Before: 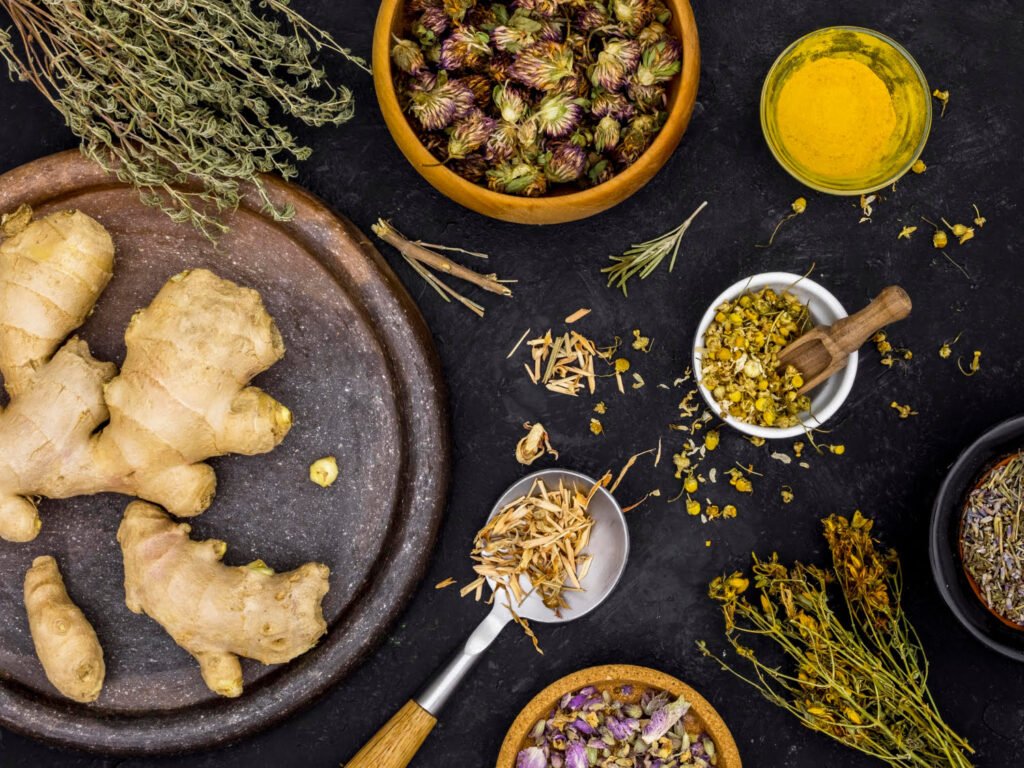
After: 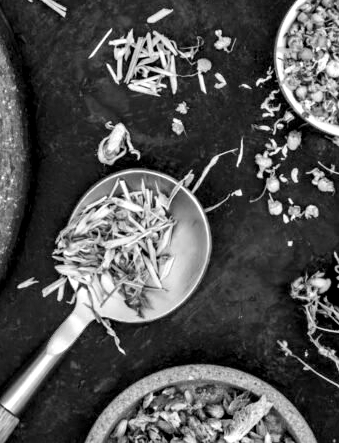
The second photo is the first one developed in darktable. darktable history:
monochrome: size 3.1
contrast equalizer: y [[0.545, 0.572, 0.59, 0.59, 0.571, 0.545], [0.5 ×6], [0.5 ×6], [0 ×6], [0 ×6]]
crop: left 40.878%, top 39.176%, right 25.993%, bottom 3.081%
tone equalizer: on, module defaults
shadows and highlights: soften with gaussian
